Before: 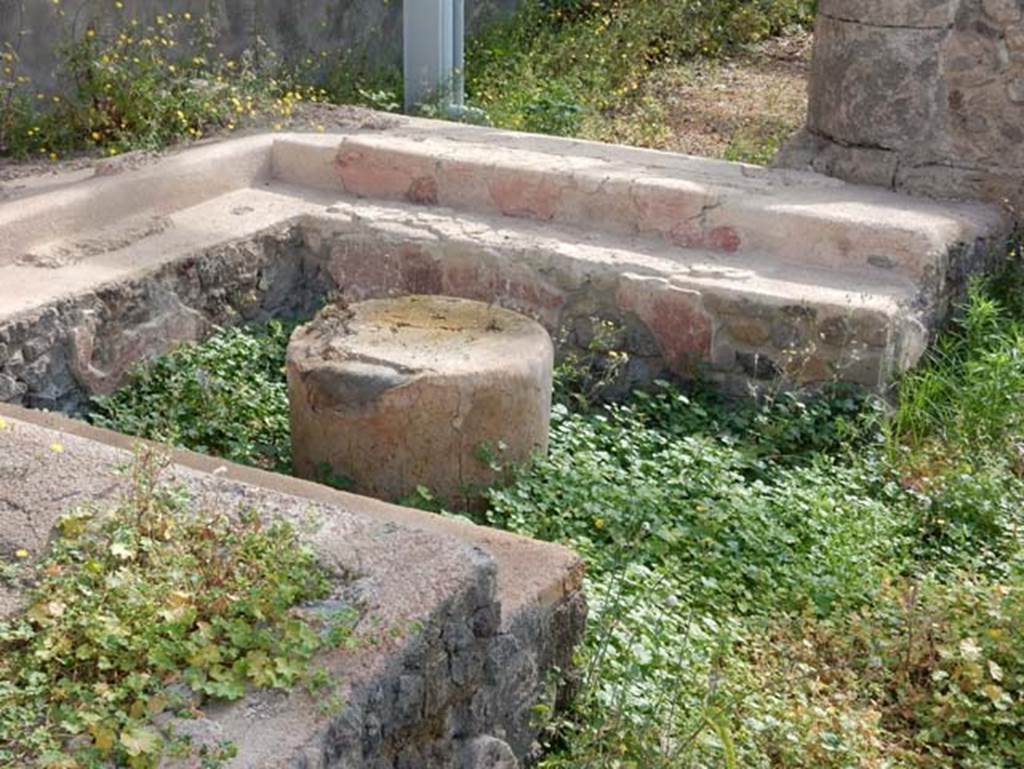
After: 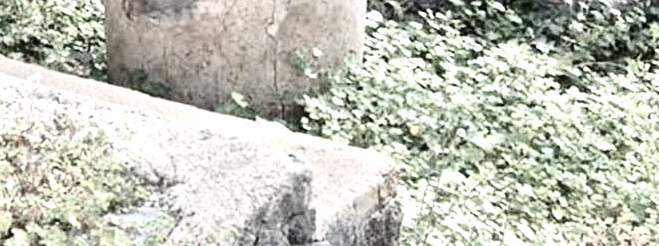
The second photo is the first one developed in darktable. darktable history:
contrast brightness saturation: contrast 0.39, brightness 0.1
crop: left 18.091%, top 51.13%, right 17.525%, bottom 16.85%
shadows and highlights: radius 110.86, shadows 51.09, white point adjustment 9.16, highlights -4.17, highlights color adjustment 32.2%, soften with gaussian
color zones: curves: ch1 [(0.238, 0.163) (0.476, 0.2) (0.733, 0.322) (0.848, 0.134)]
tone equalizer: -7 EV 0.15 EV, -6 EV 0.6 EV, -5 EV 1.15 EV, -4 EV 1.33 EV, -3 EV 1.15 EV, -2 EV 0.6 EV, -1 EV 0.15 EV, mask exposure compensation -0.5 EV
